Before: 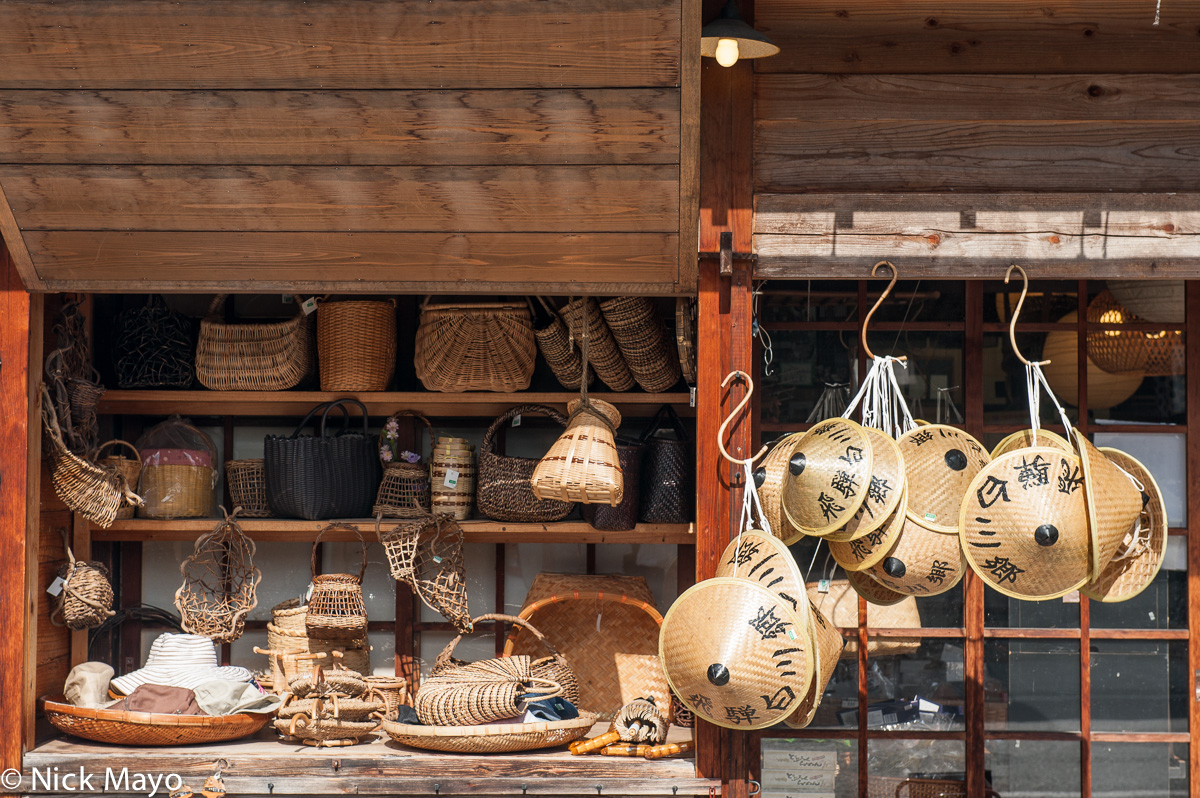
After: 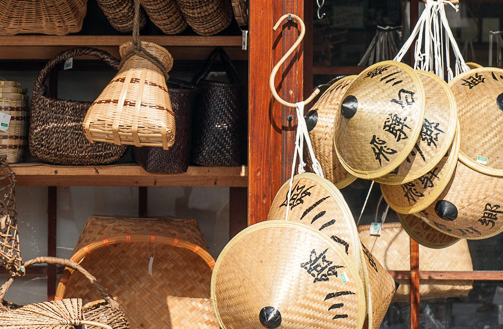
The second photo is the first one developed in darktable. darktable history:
crop: left 37.39%, top 44.85%, right 20.618%, bottom 13.822%
color correction: highlights b* 2.89
